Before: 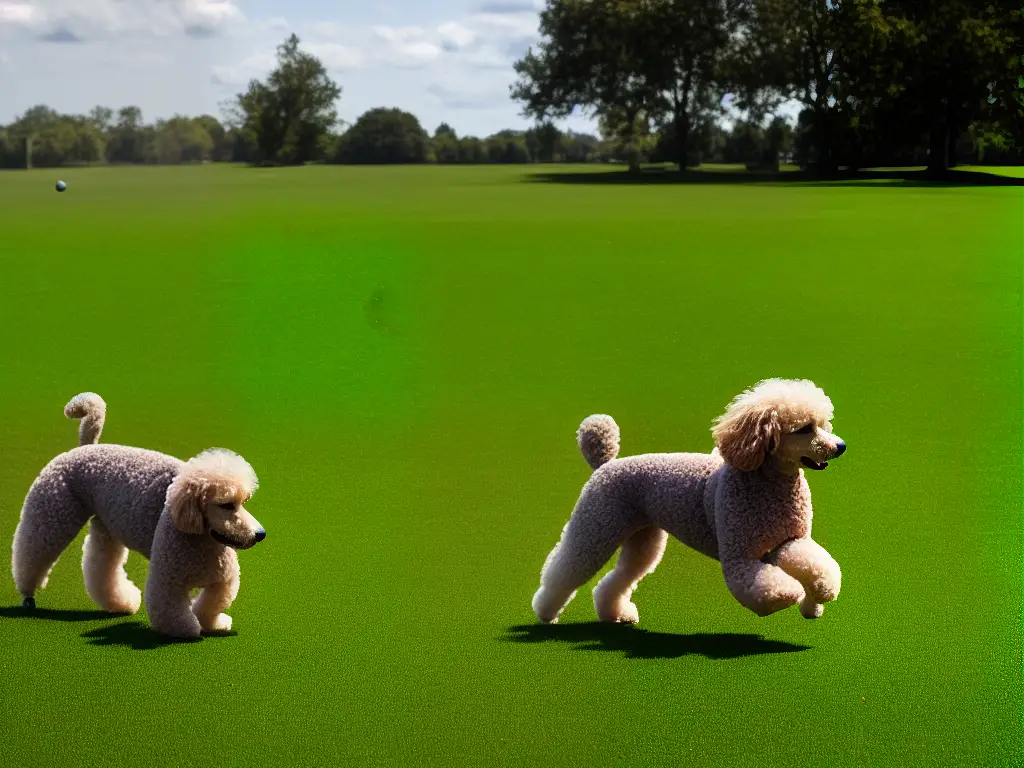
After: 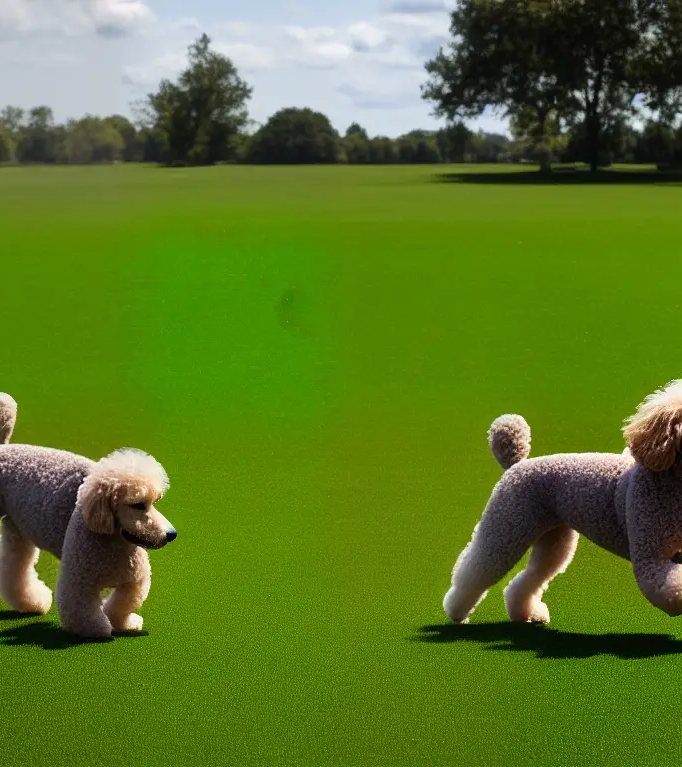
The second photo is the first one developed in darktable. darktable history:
crop and rotate: left 8.786%, right 24.548%
